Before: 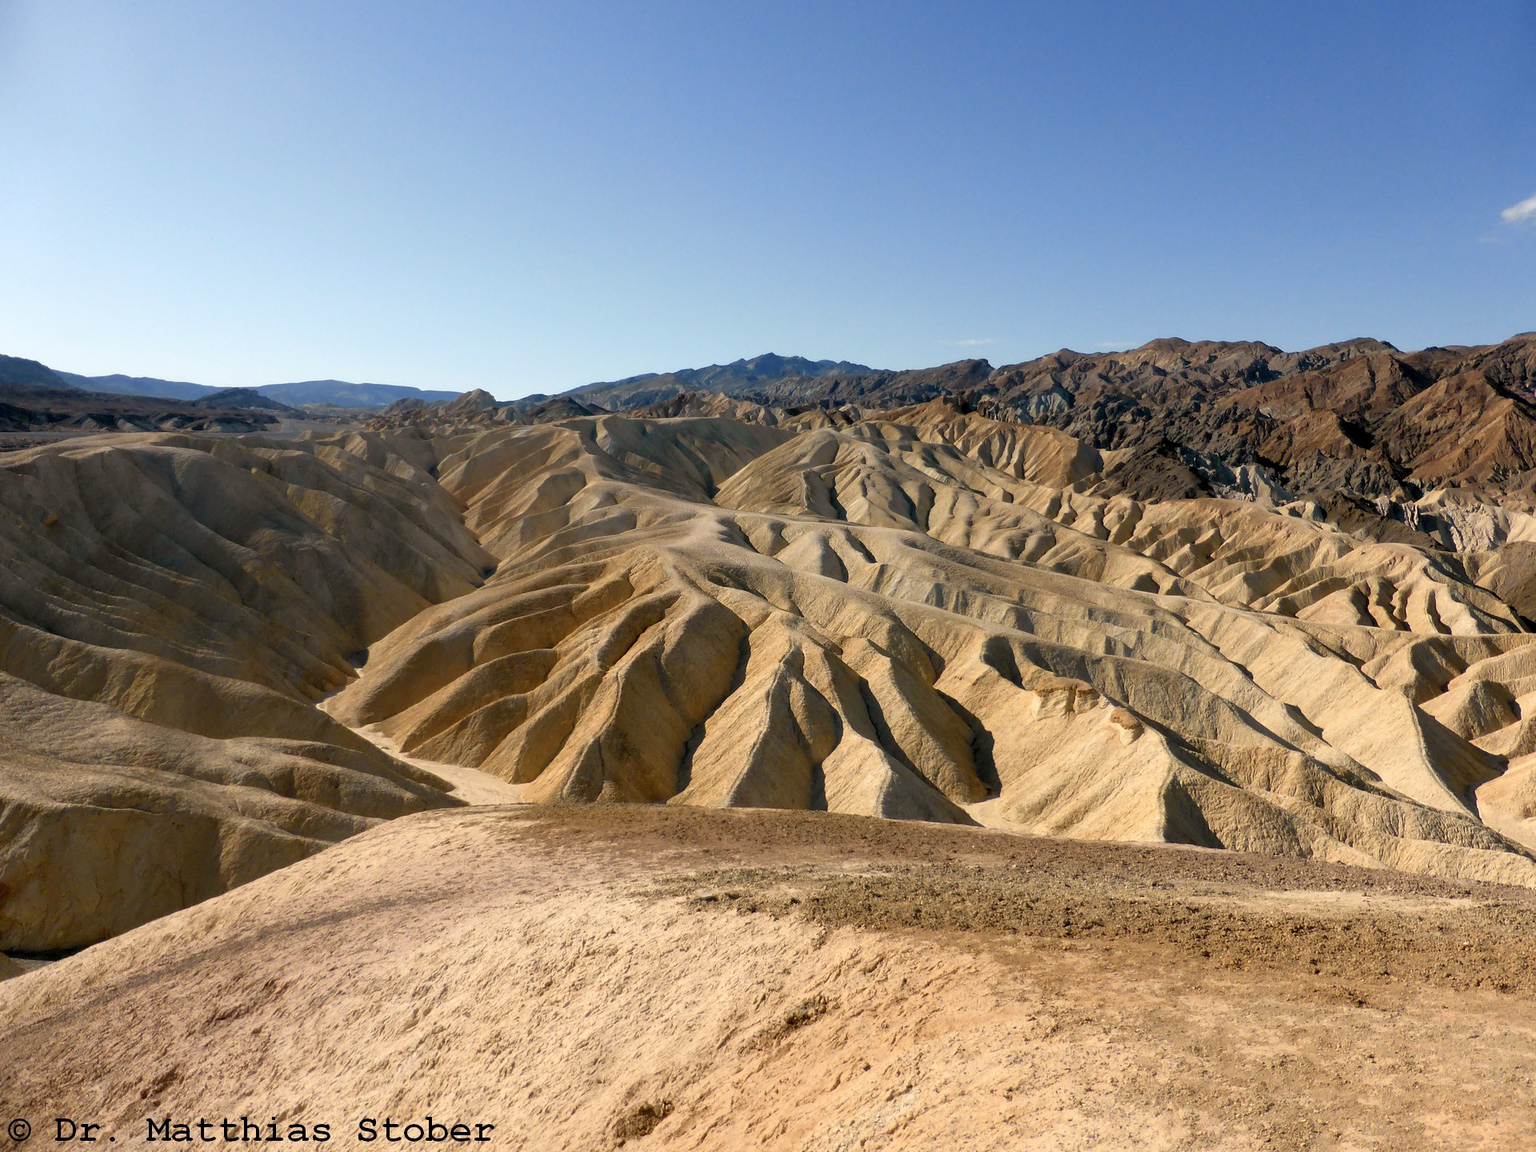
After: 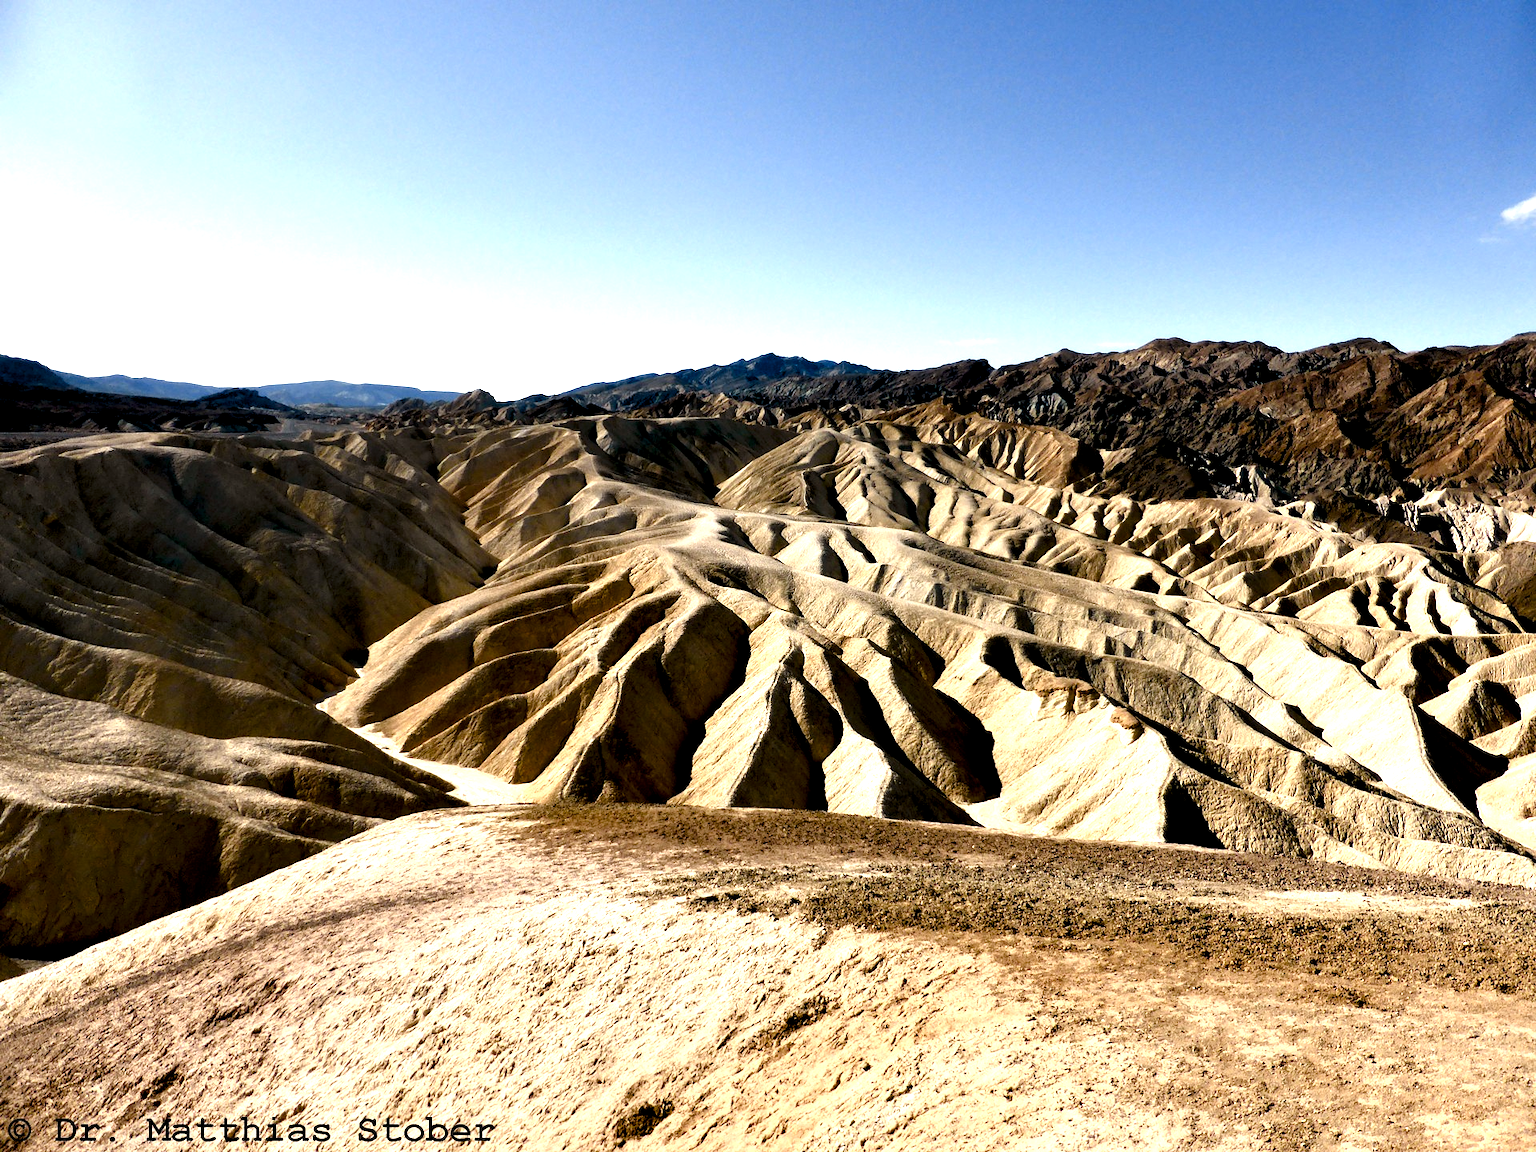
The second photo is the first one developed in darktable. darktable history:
color balance rgb: perceptual saturation grading › global saturation 20%, perceptual saturation grading › highlights -25%, perceptual saturation grading › shadows 25%
contrast equalizer: octaves 7, y [[0.609, 0.611, 0.615, 0.613, 0.607, 0.603], [0.504, 0.498, 0.496, 0.499, 0.506, 0.516], [0 ×6], [0 ×6], [0 ×6]]
tone equalizer: -8 EV -0.75 EV, -7 EV -0.7 EV, -6 EV -0.6 EV, -5 EV -0.4 EV, -3 EV 0.4 EV, -2 EV 0.6 EV, -1 EV 0.7 EV, +0 EV 0.75 EV, edges refinement/feathering 500, mask exposure compensation -1.57 EV, preserve details no
